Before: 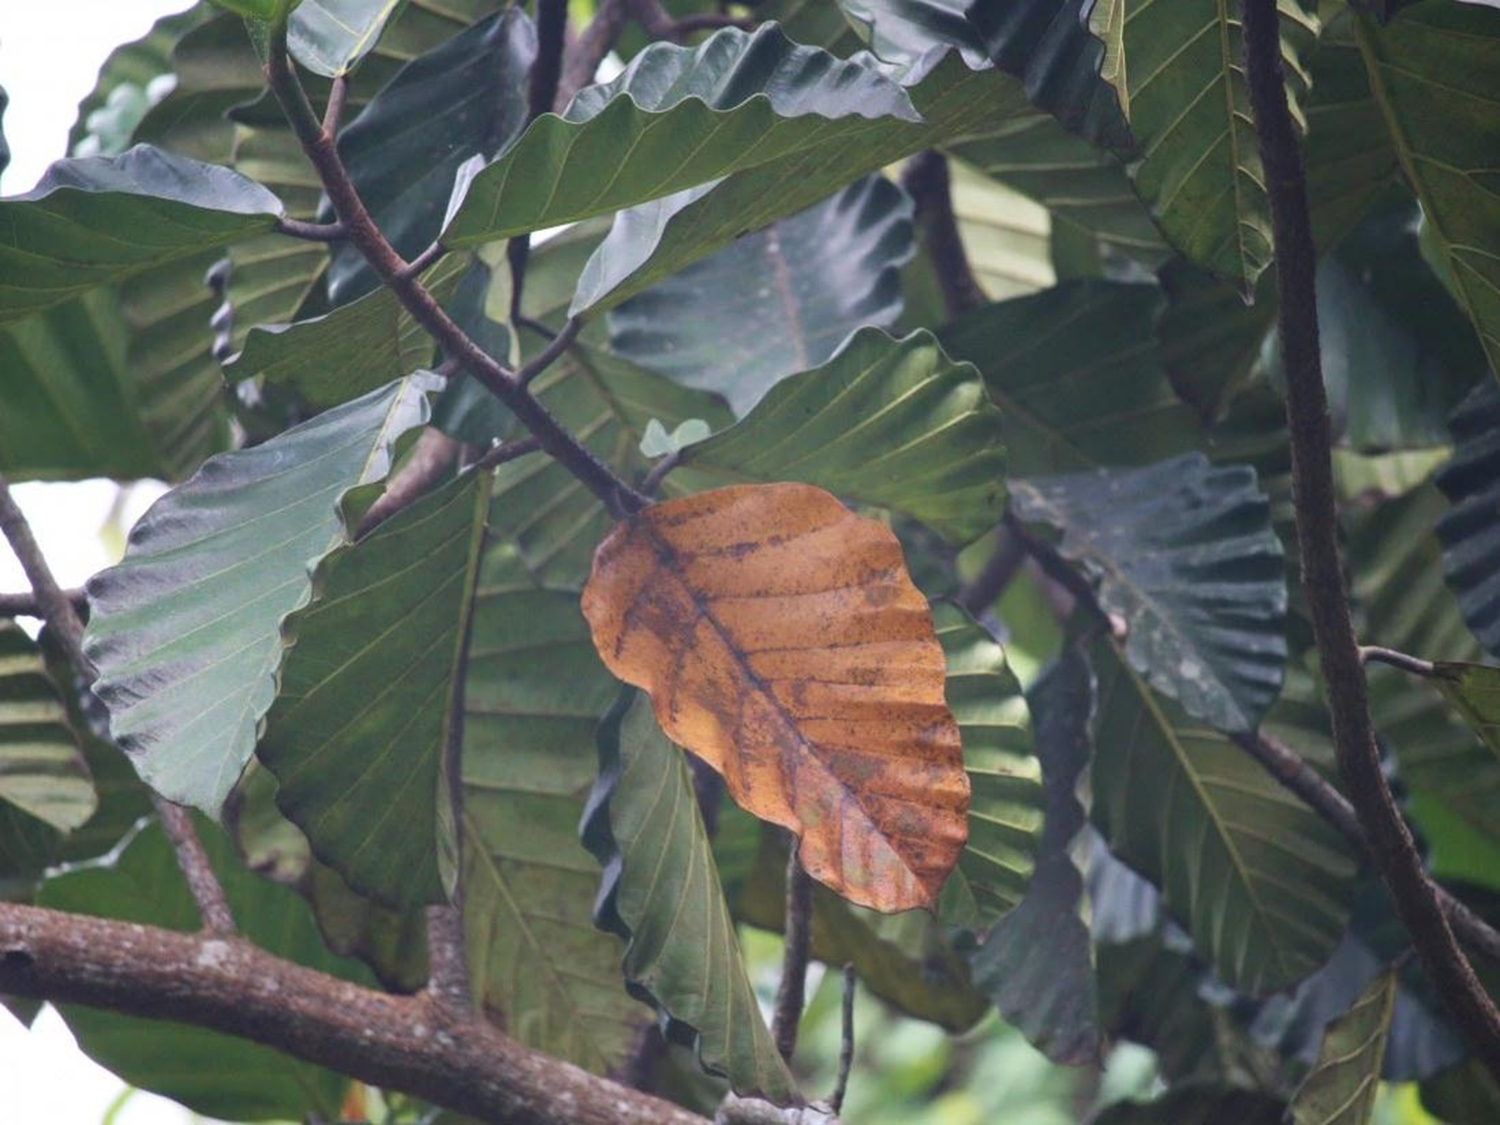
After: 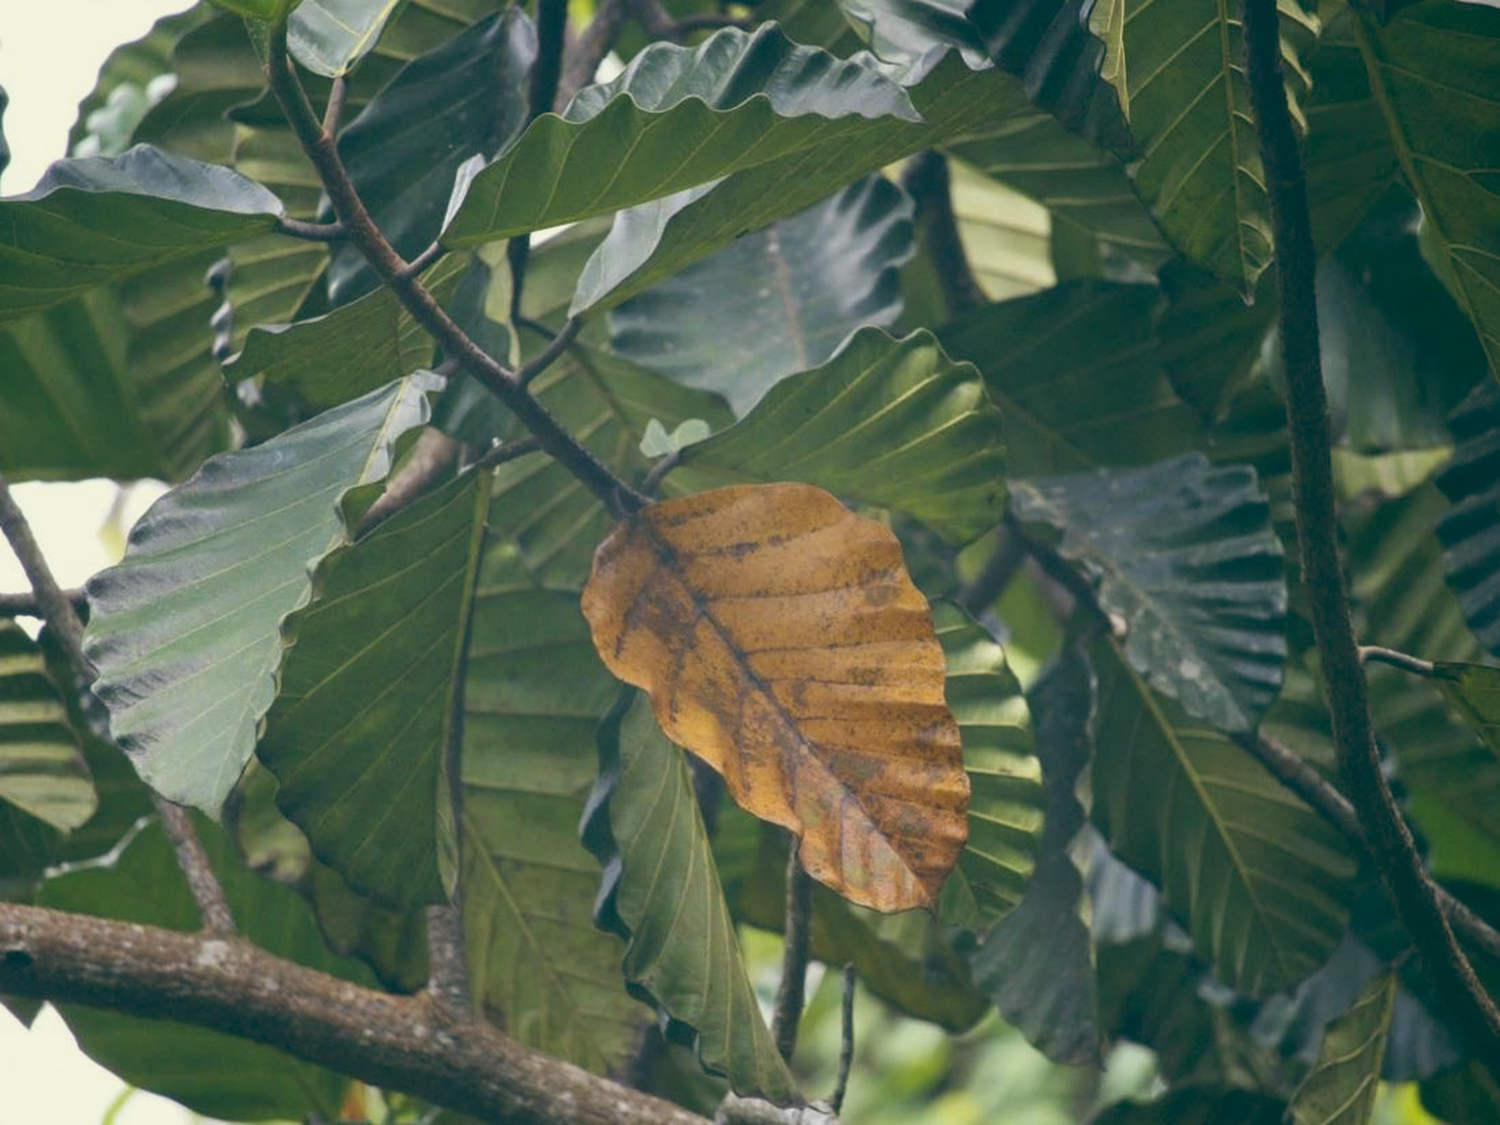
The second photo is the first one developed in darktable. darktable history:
color contrast: green-magenta contrast 0.8, blue-yellow contrast 1.1, unbound 0
color balance: lift [1.005, 0.99, 1.007, 1.01], gamma [1, 1.034, 1.032, 0.966], gain [0.873, 1.055, 1.067, 0.933]
exposure: exposure 0.02 EV, compensate highlight preservation false
